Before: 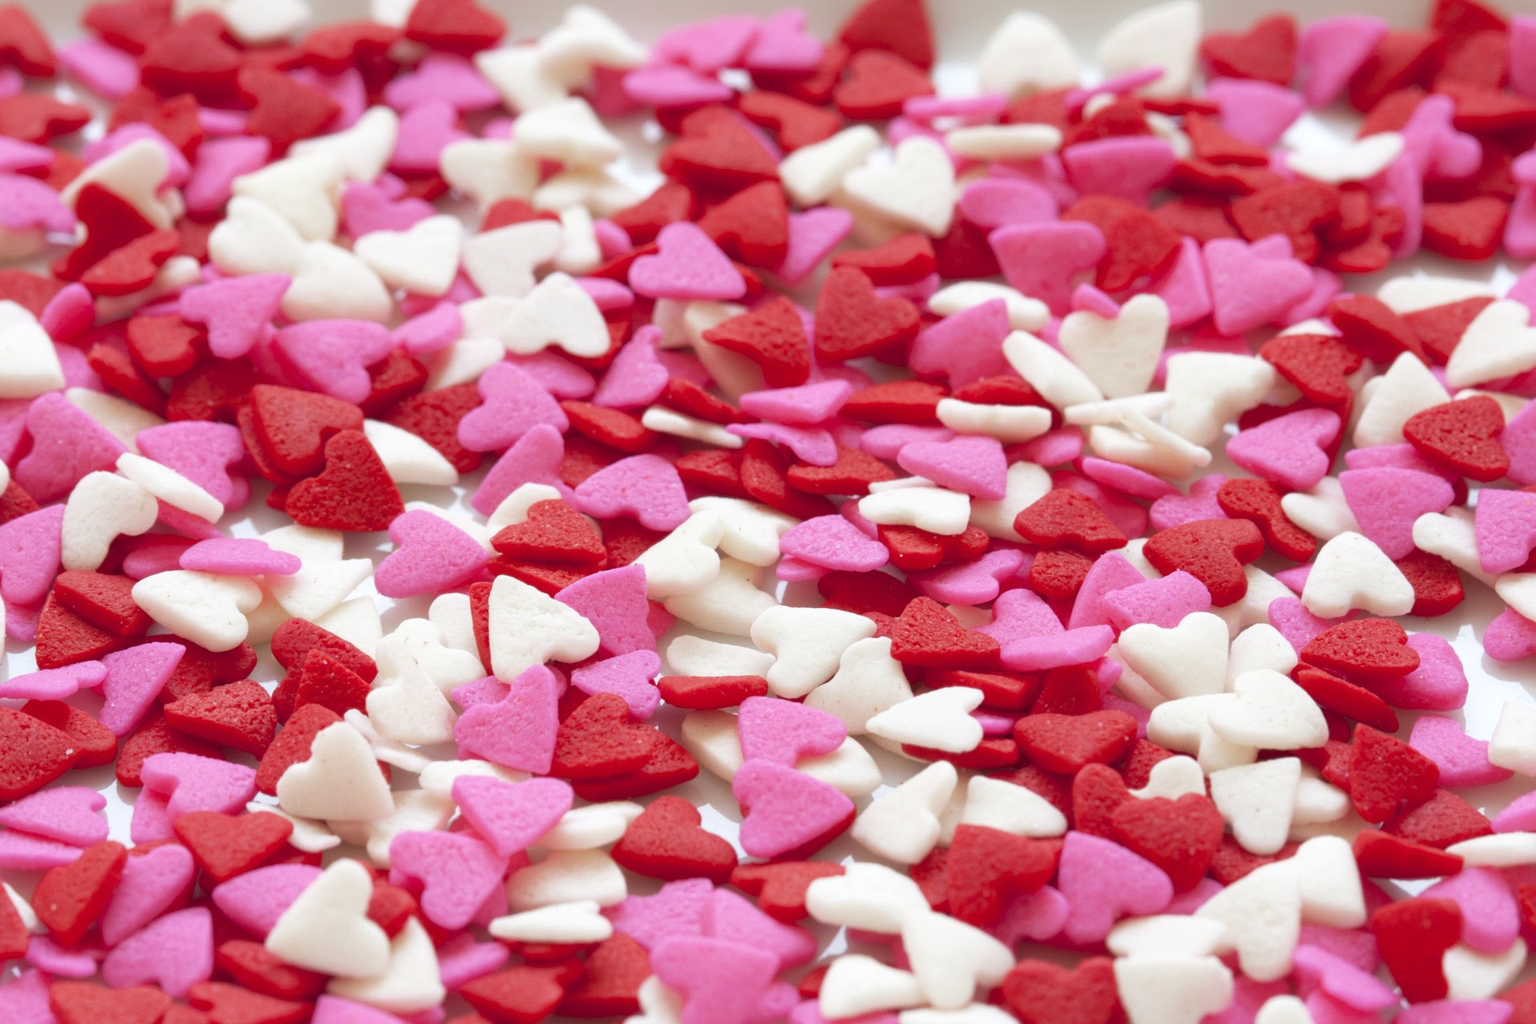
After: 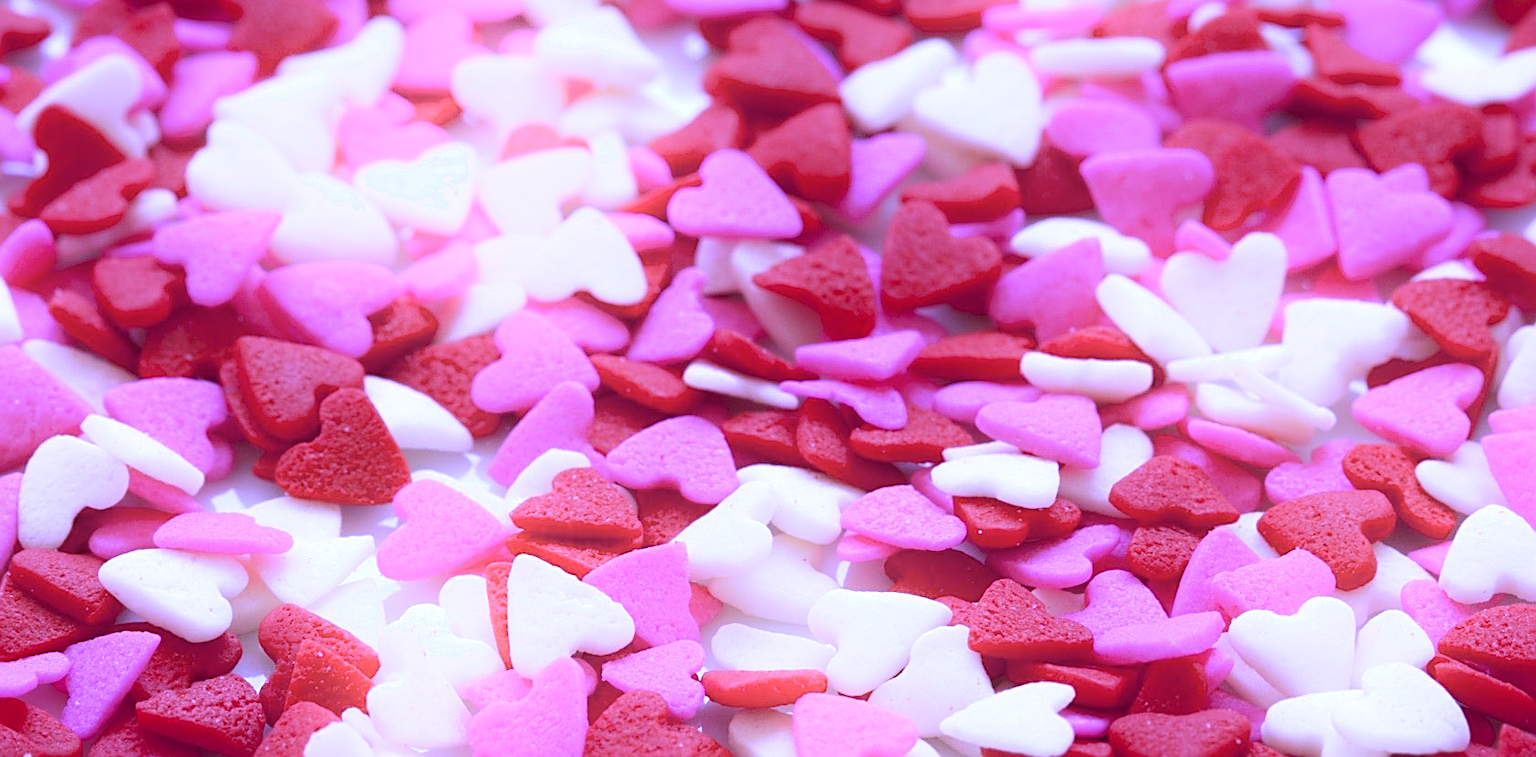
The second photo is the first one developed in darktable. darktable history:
sharpen: on, module defaults
crop: left 3.015%, top 8.969%, right 9.647%, bottom 26.457%
white balance: red 0.98, blue 1.61
shadows and highlights: shadows -90, highlights 90, soften with gaussian
